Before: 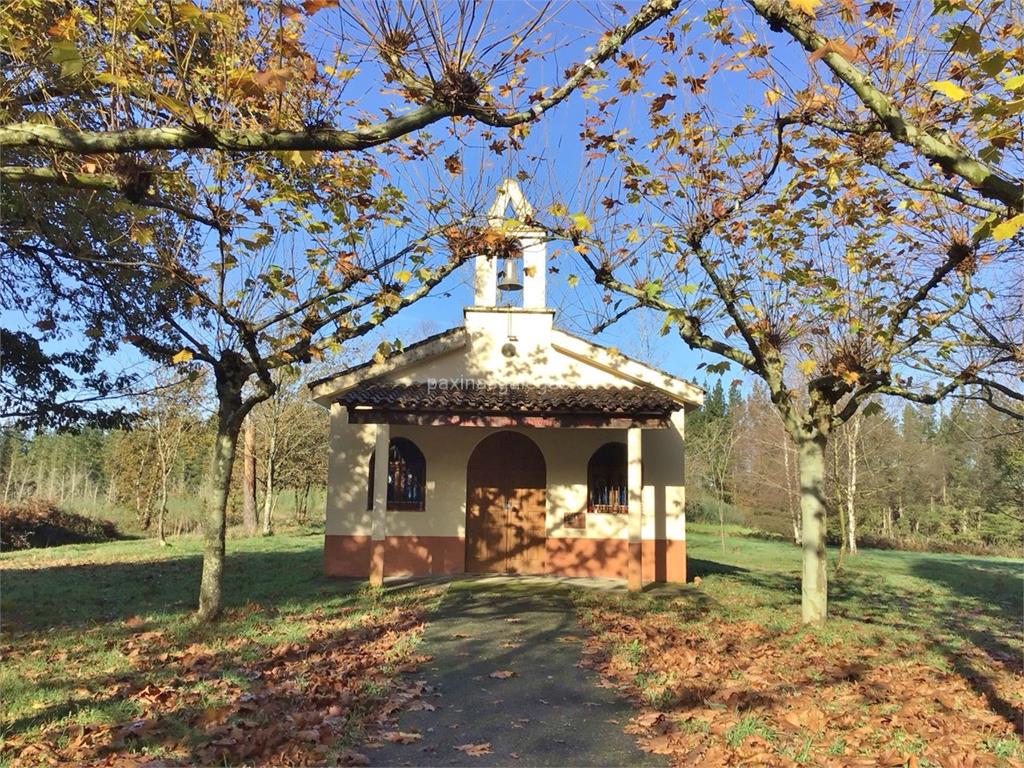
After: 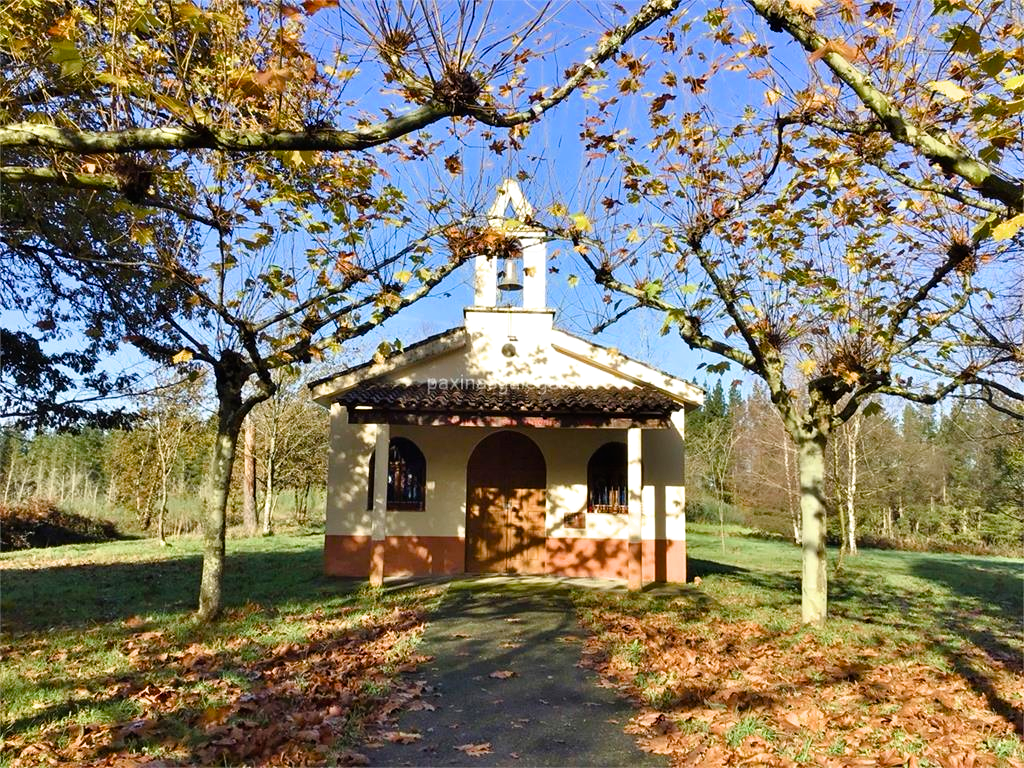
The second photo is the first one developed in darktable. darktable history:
filmic rgb: white relative exposure 2.34 EV, hardness 6.59
vibrance: on, module defaults
tone equalizer: on, module defaults
color balance rgb: perceptual saturation grading › global saturation 20%, perceptual saturation grading › highlights -25%, perceptual saturation grading › shadows 50%
